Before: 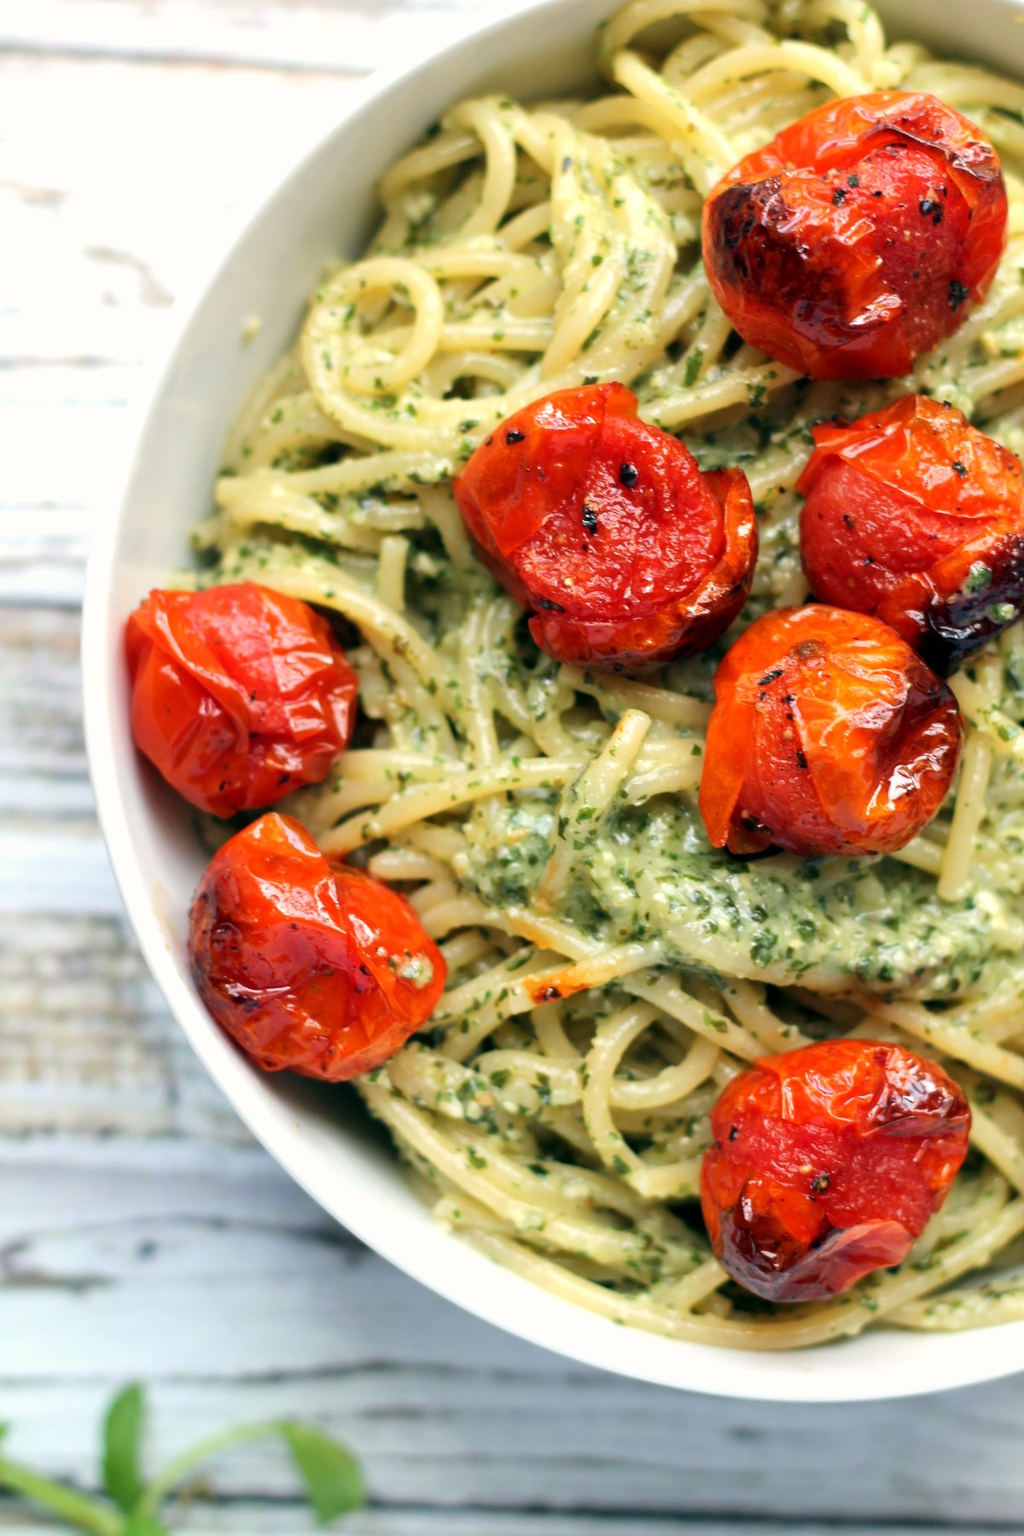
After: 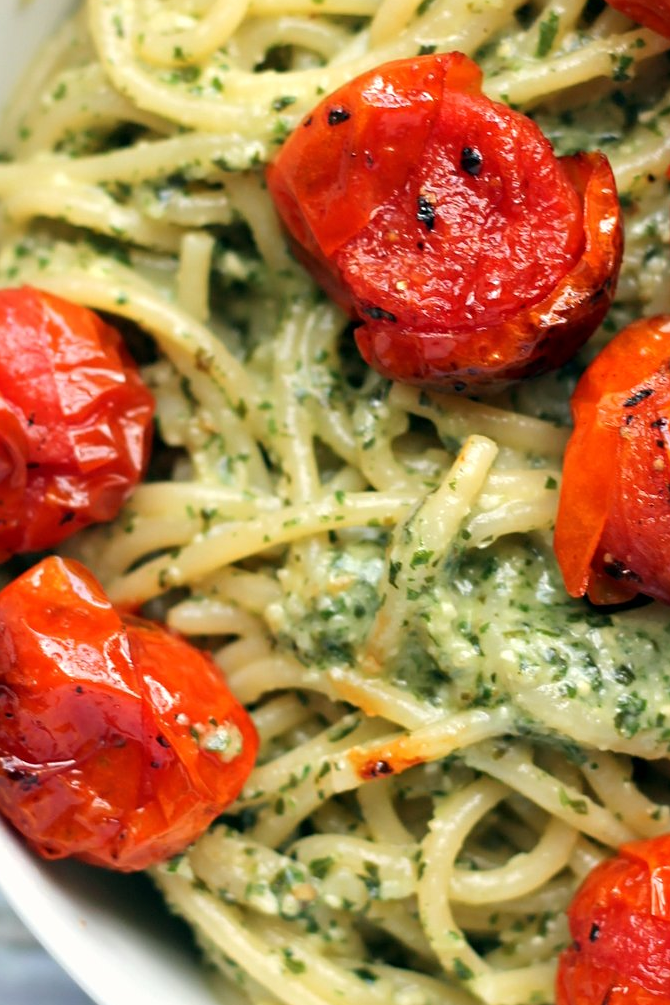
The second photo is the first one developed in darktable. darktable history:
crop and rotate: left 22.13%, top 22.054%, right 22.026%, bottom 22.102%
sharpen: amount 0.2
